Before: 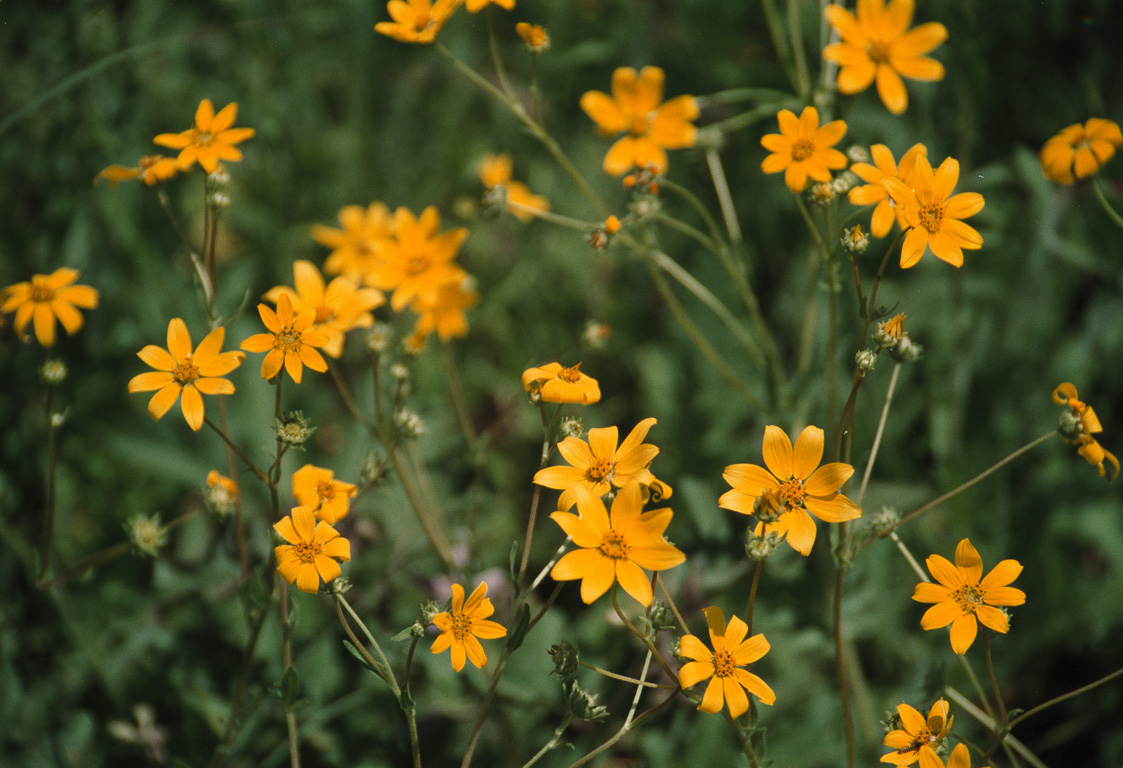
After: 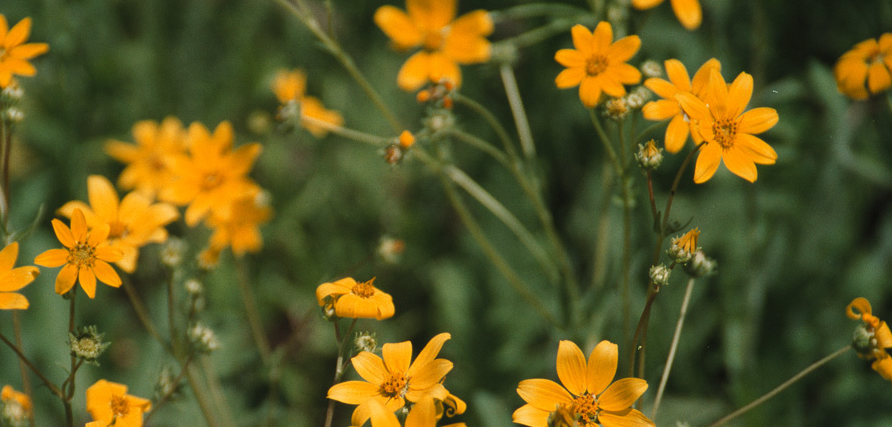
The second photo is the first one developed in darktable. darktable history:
tone equalizer: on, module defaults
crop: left 18.38%, top 11.092%, right 2.134%, bottom 33.217%
